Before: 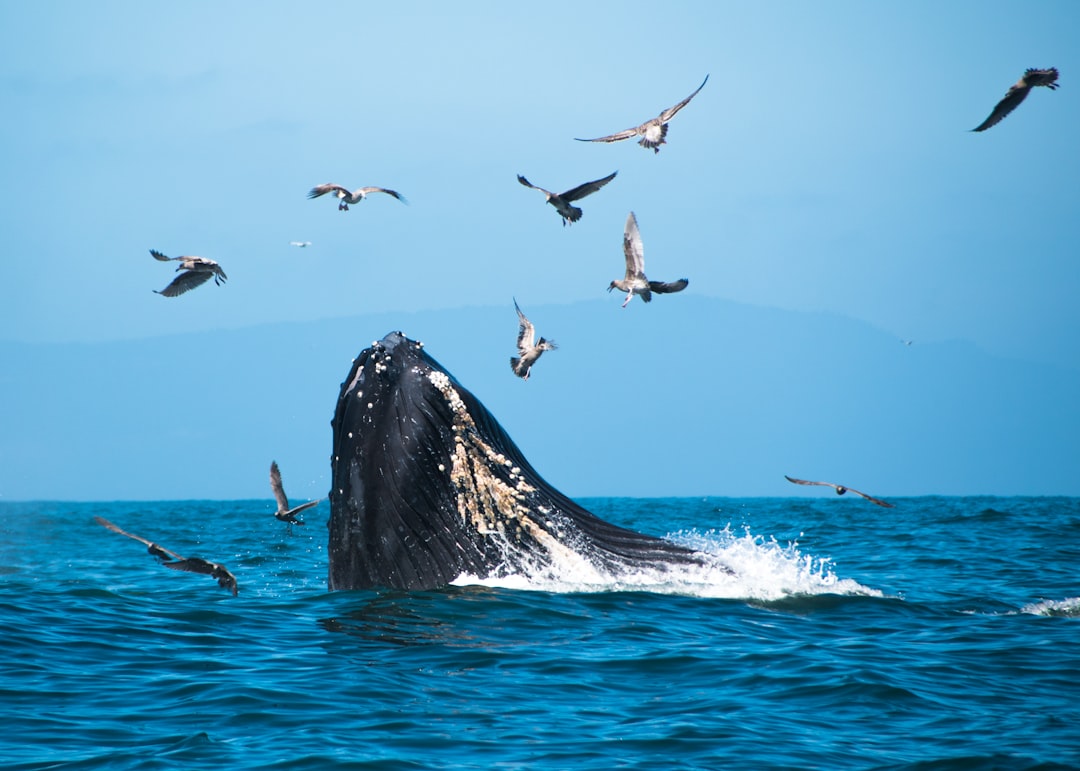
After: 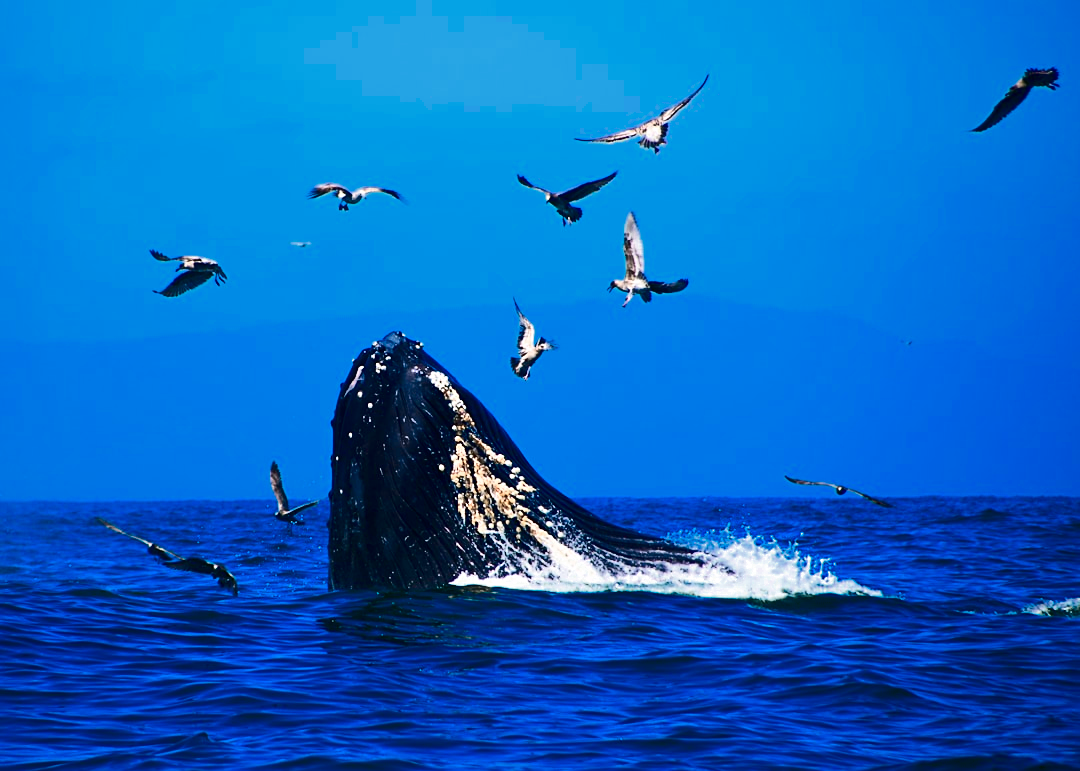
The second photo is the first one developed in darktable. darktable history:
color zones: curves: ch0 [(0, 0.553) (0.123, 0.58) (0.23, 0.419) (0.468, 0.155) (0.605, 0.132) (0.723, 0.063) (0.833, 0.172) (0.921, 0.468)]; ch1 [(0.025, 0.645) (0.229, 0.584) (0.326, 0.551) (0.537, 0.446) (0.599, 0.911) (0.708, 1) (0.805, 0.944)]; ch2 [(0.086, 0.468) (0.254, 0.464) (0.638, 0.564) (0.702, 0.592) (0.768, 0.564)]
contrast brightness saturation: contrast 0.323, brightness -0.077, saturation 0.17
sharpen: on, module defaults
